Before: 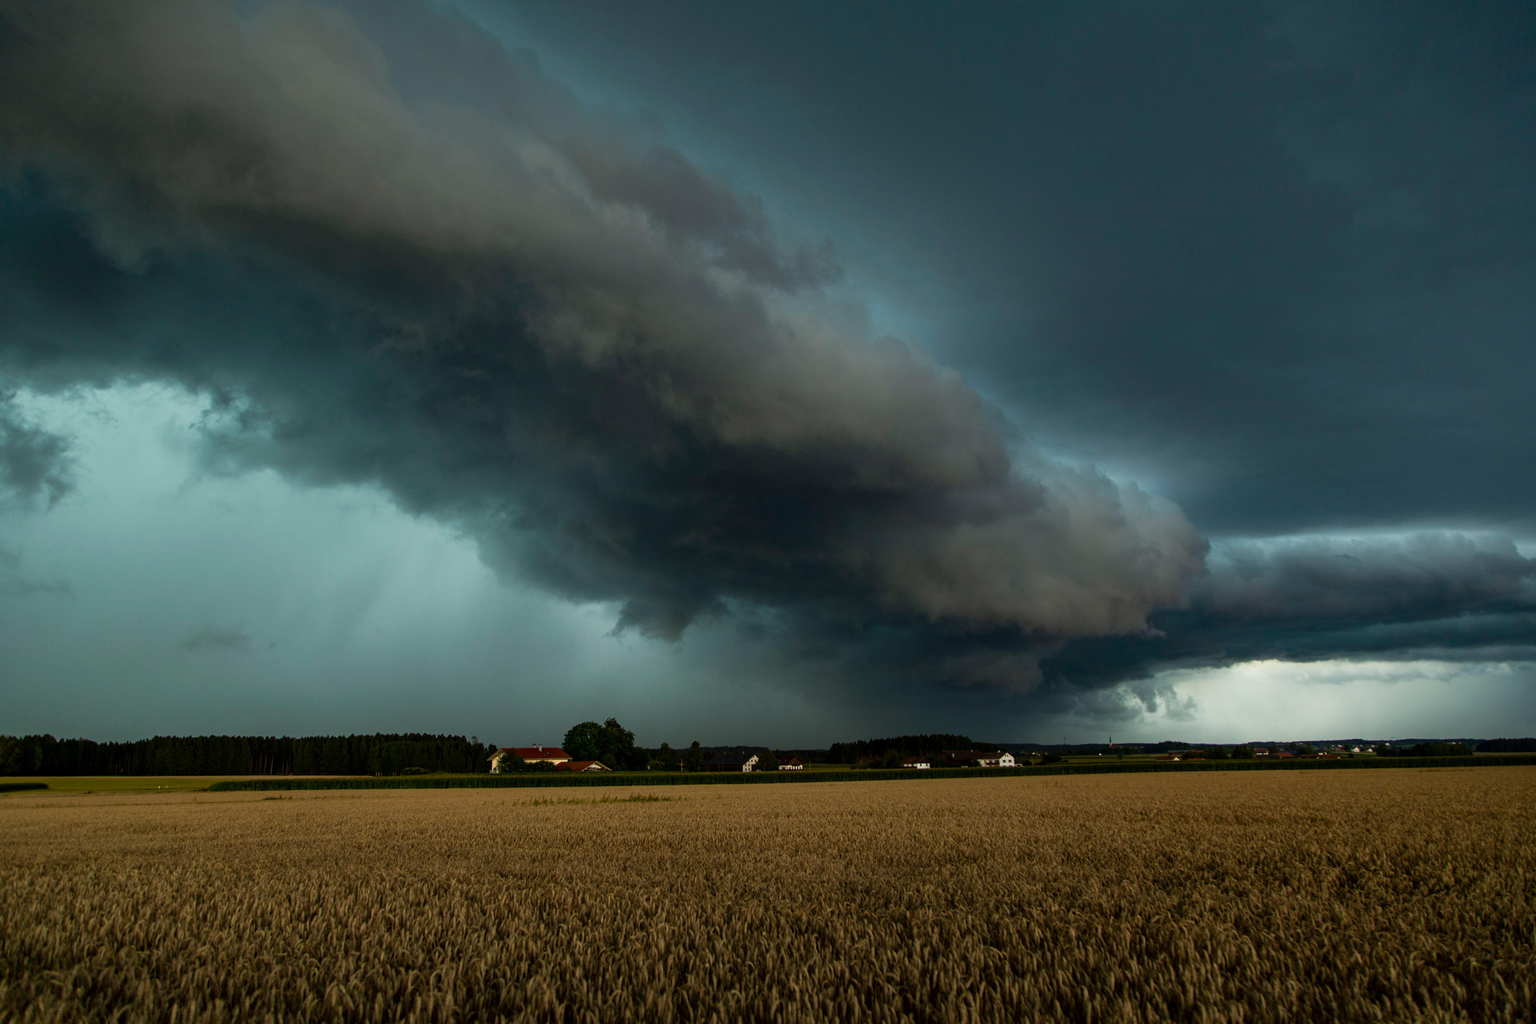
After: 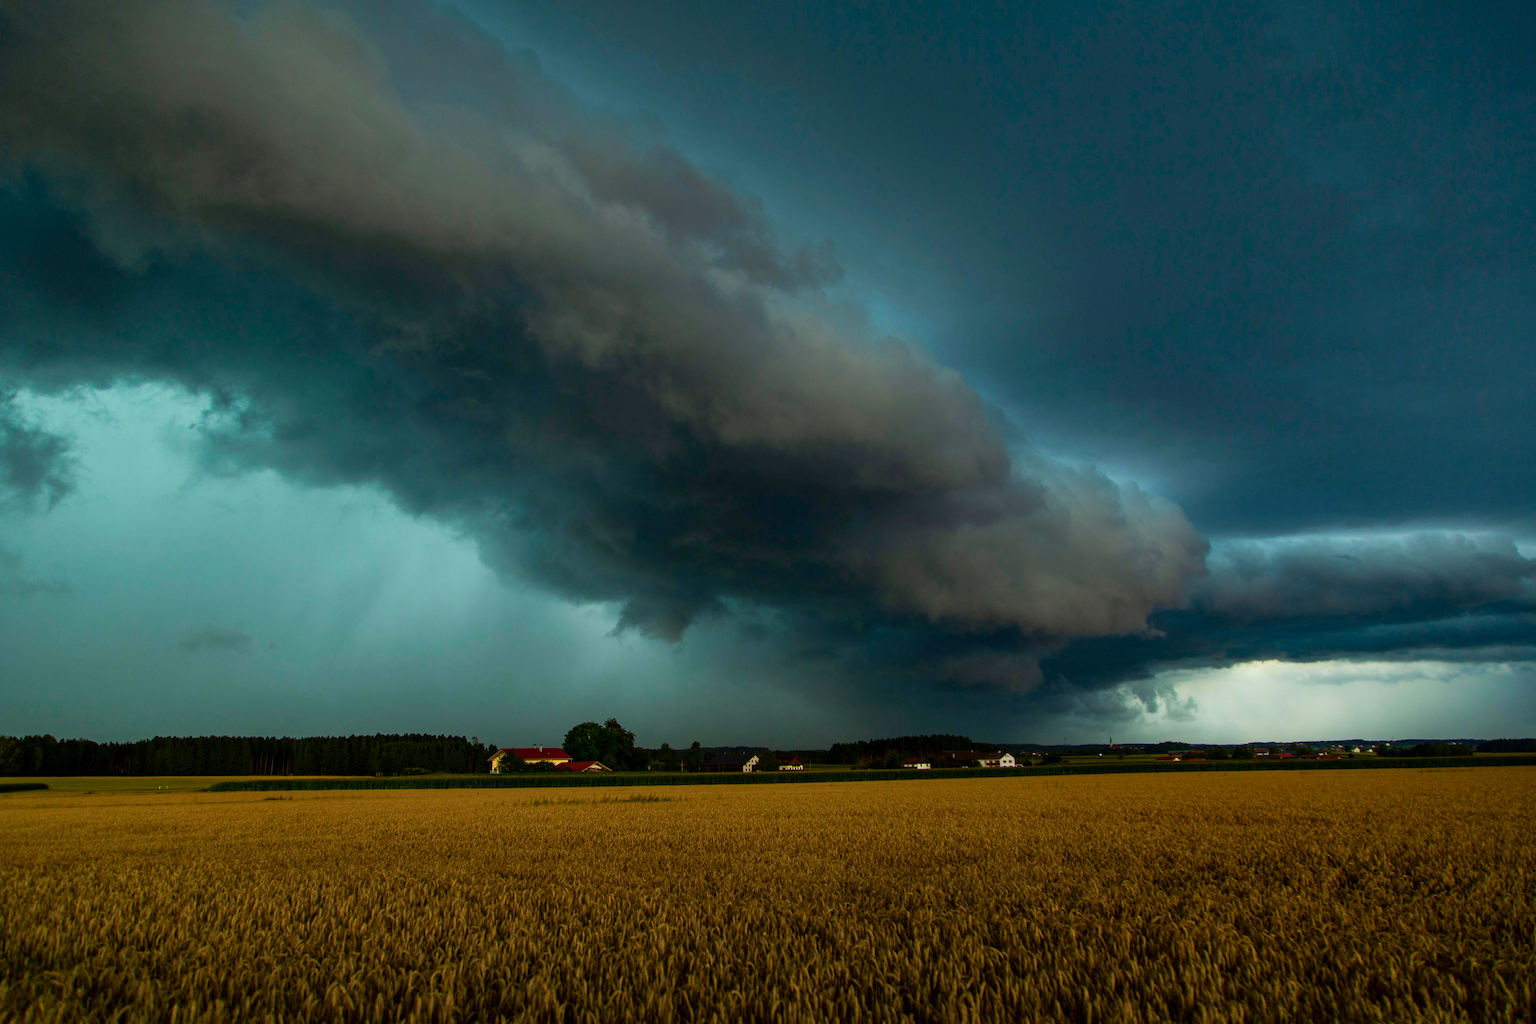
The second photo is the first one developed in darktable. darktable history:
contrast brightness saturation: saturation 0.484
